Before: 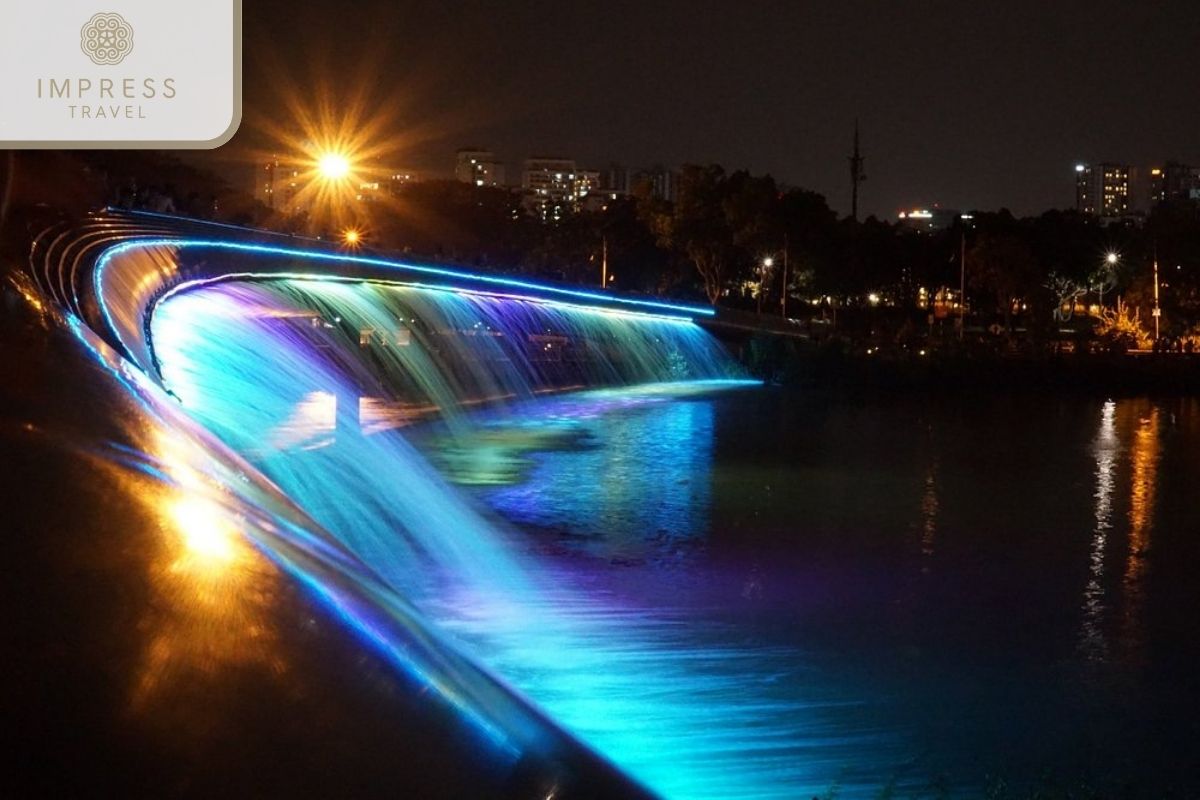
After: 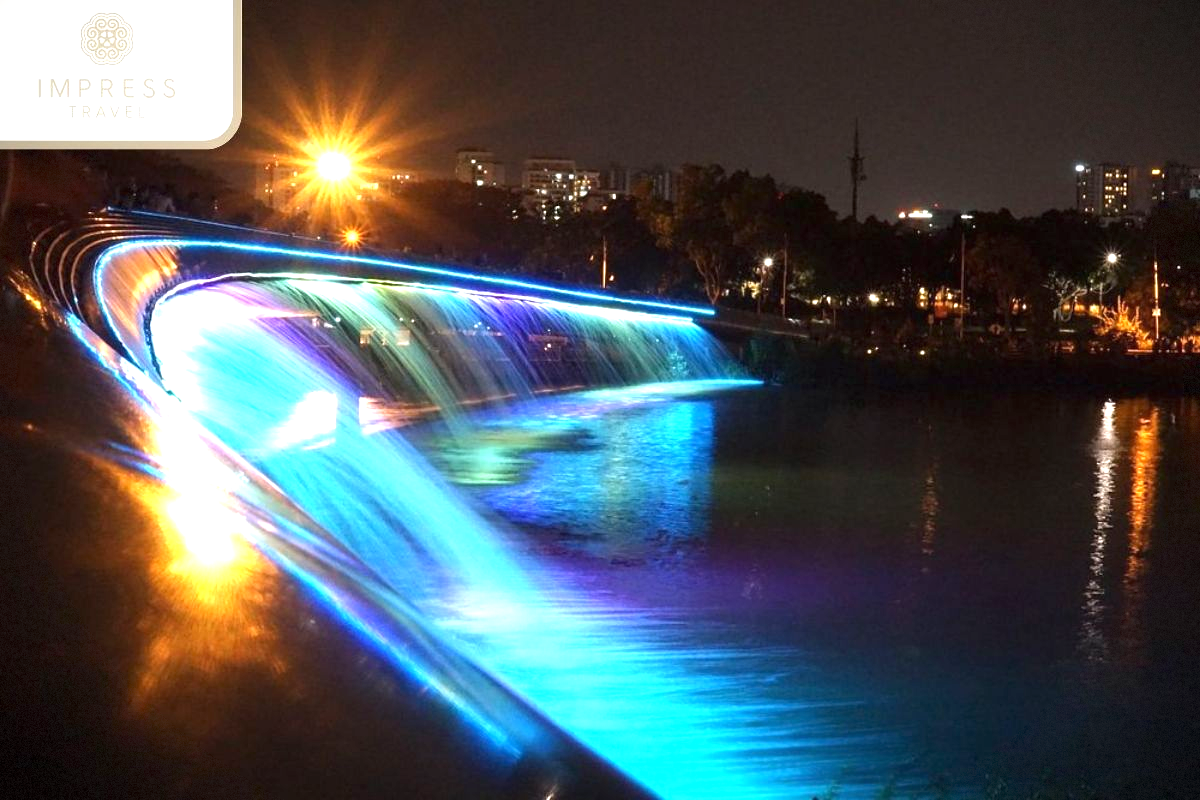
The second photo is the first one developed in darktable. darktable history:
exposure: black level correction 0, exposure 1.123 EV, compensate highlight preservation false
vignetting: fall-off start 97.17%, width/height ratio 1.185, dithering 8-bit output
